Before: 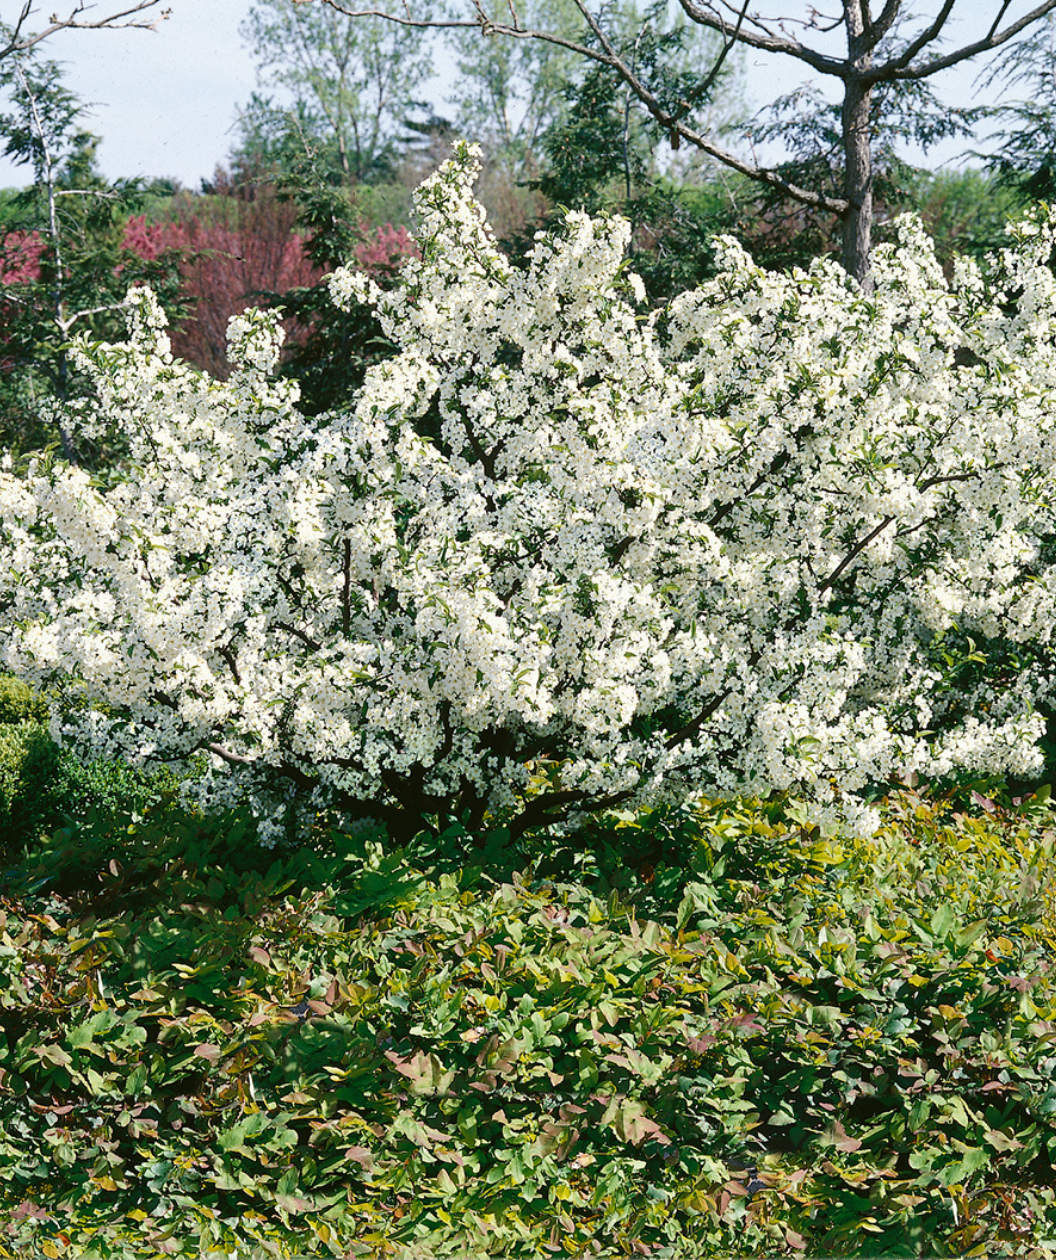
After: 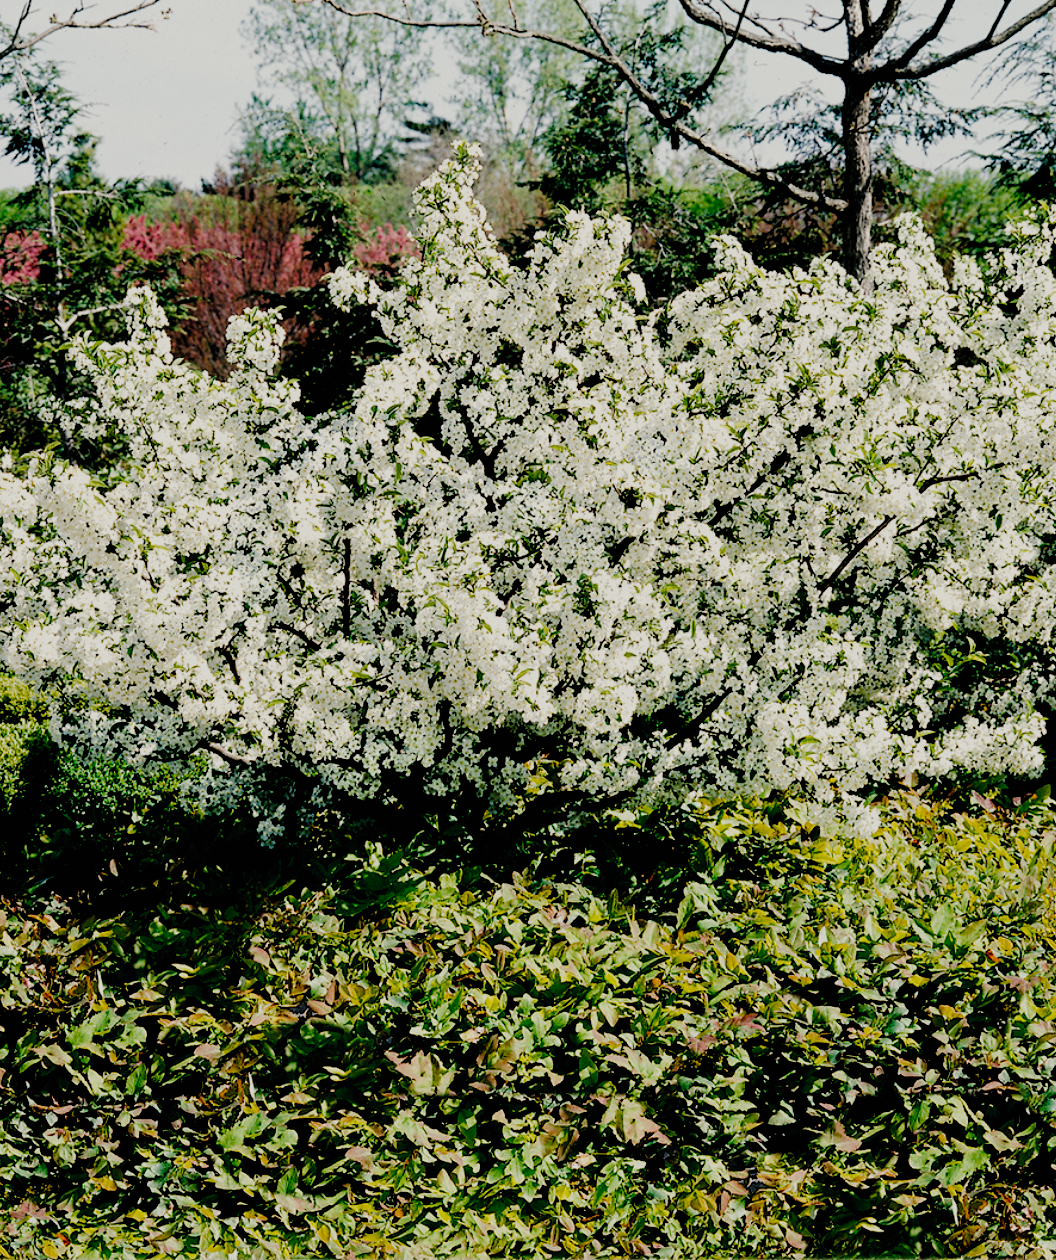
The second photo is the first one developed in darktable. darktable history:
filmic rgb: black relative exposure -2.85 EV, white relative exposure 4.56 EV, hardness 1.77, contrast 1.25, preserve chrominance no, color science v5 (2021)
white balance: red 1.029, blue 0.92
